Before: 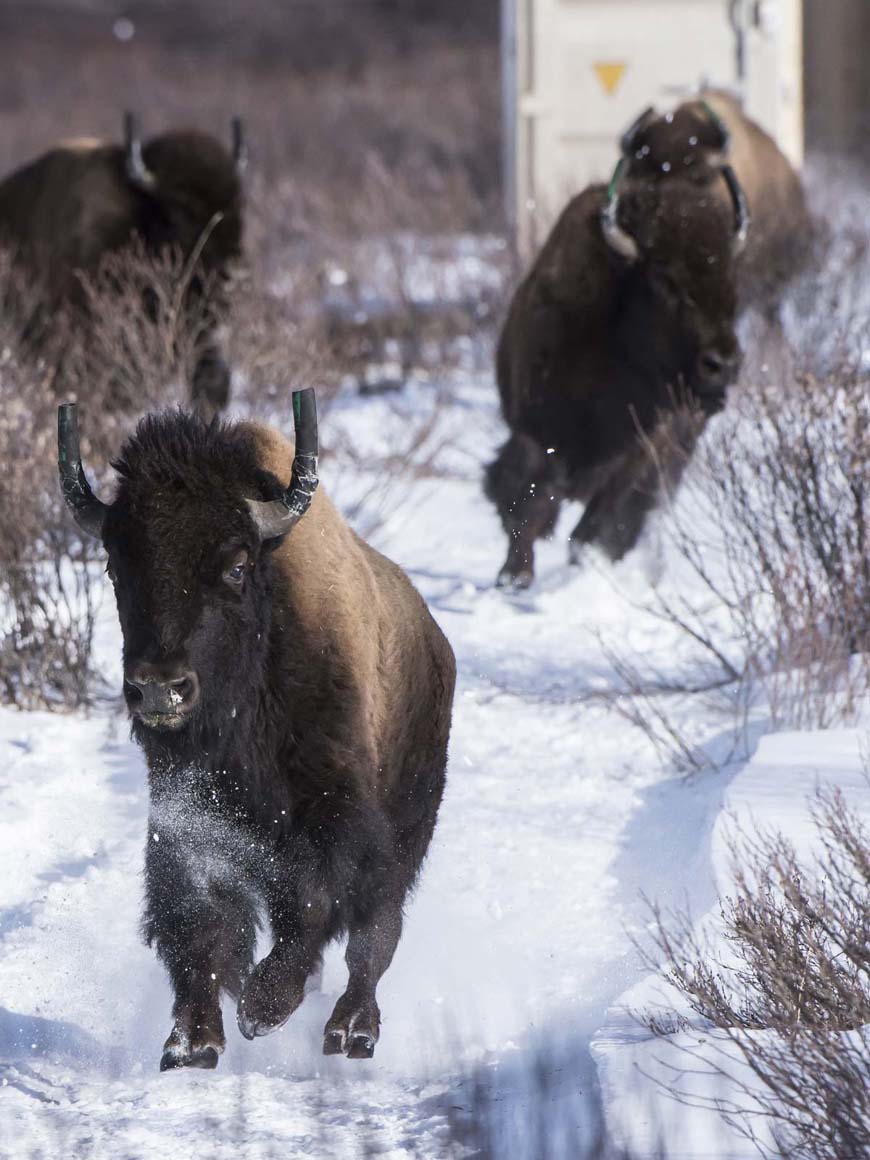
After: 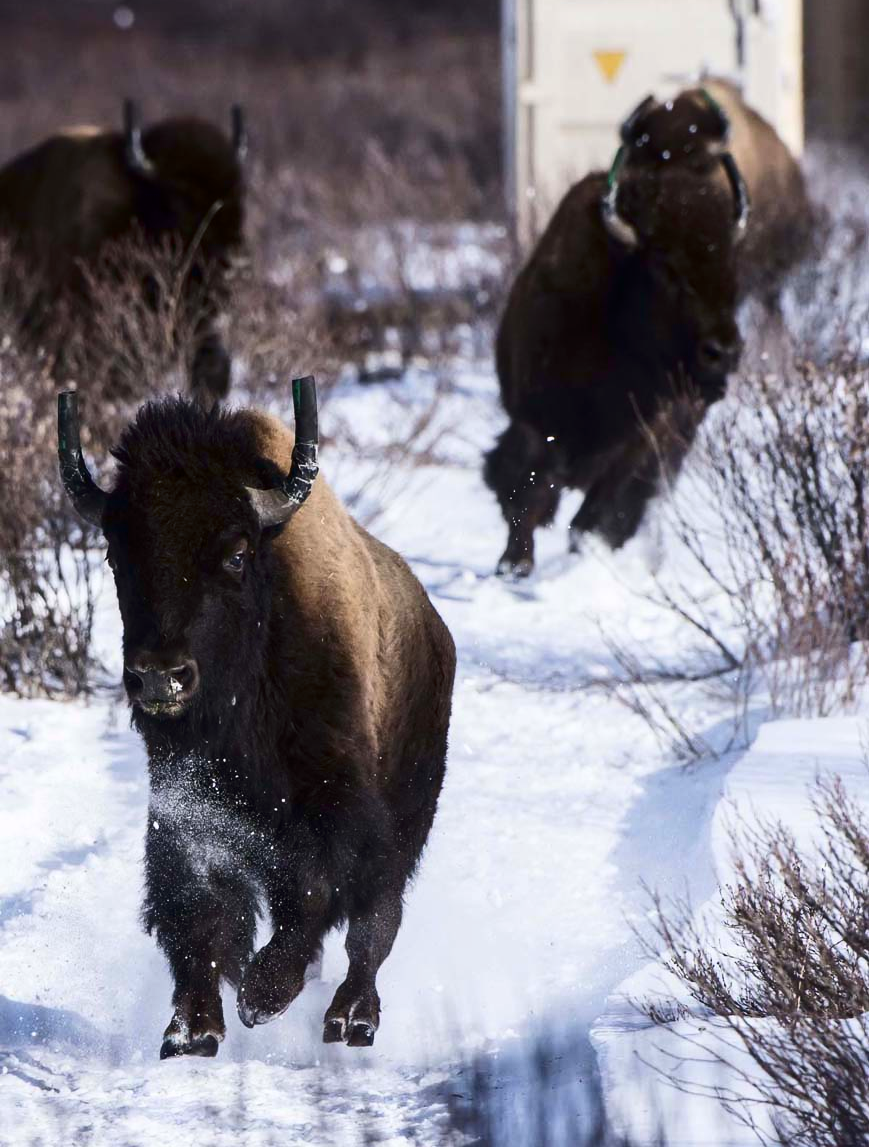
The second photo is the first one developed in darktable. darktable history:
contrast brightness saturation: contrast 0.21, brightness -0.11, saturation 0.21
crop: top 1.049%, right 0.001%
